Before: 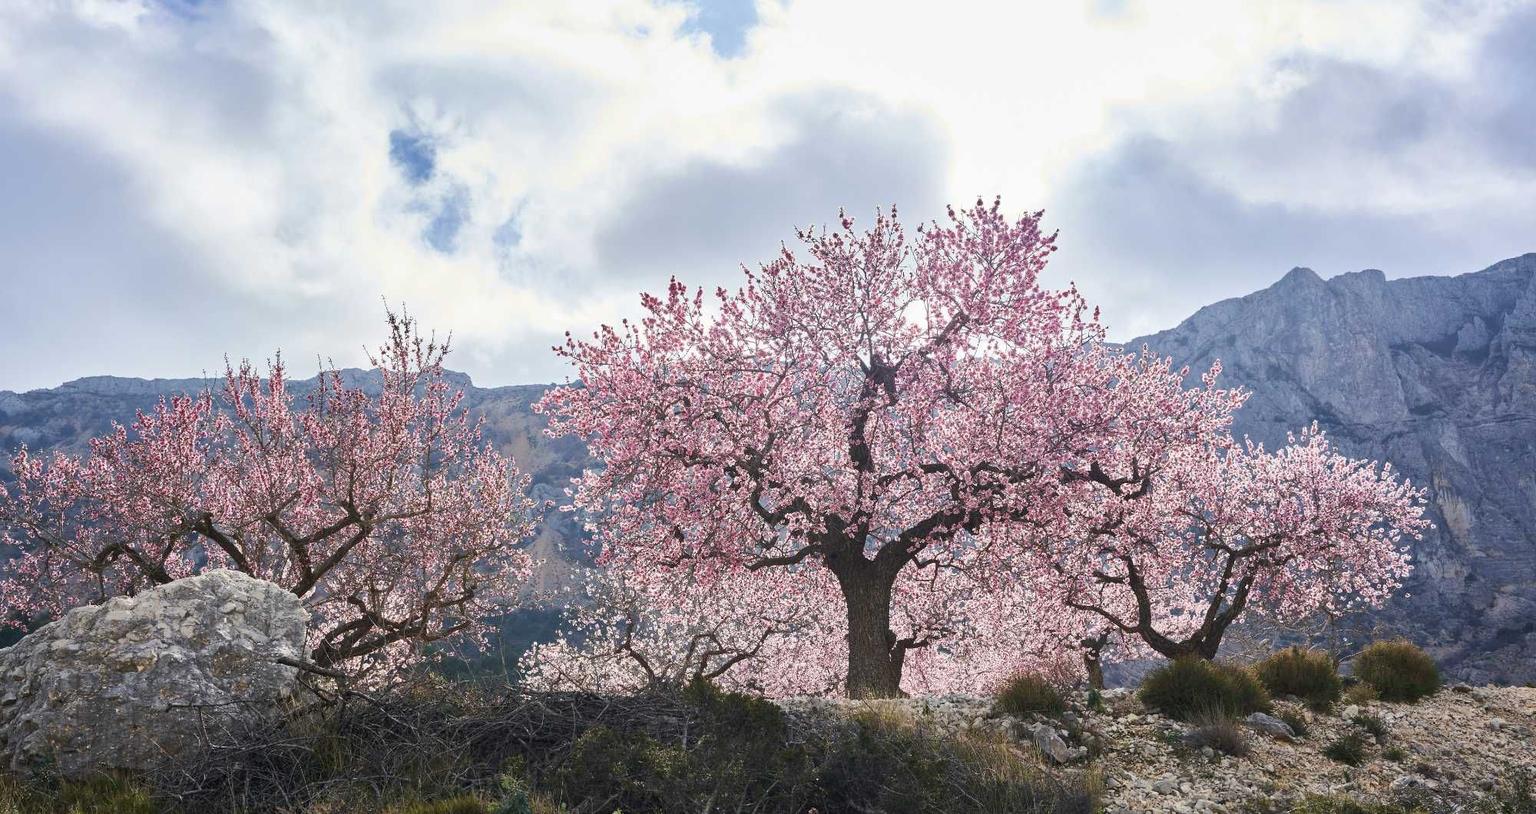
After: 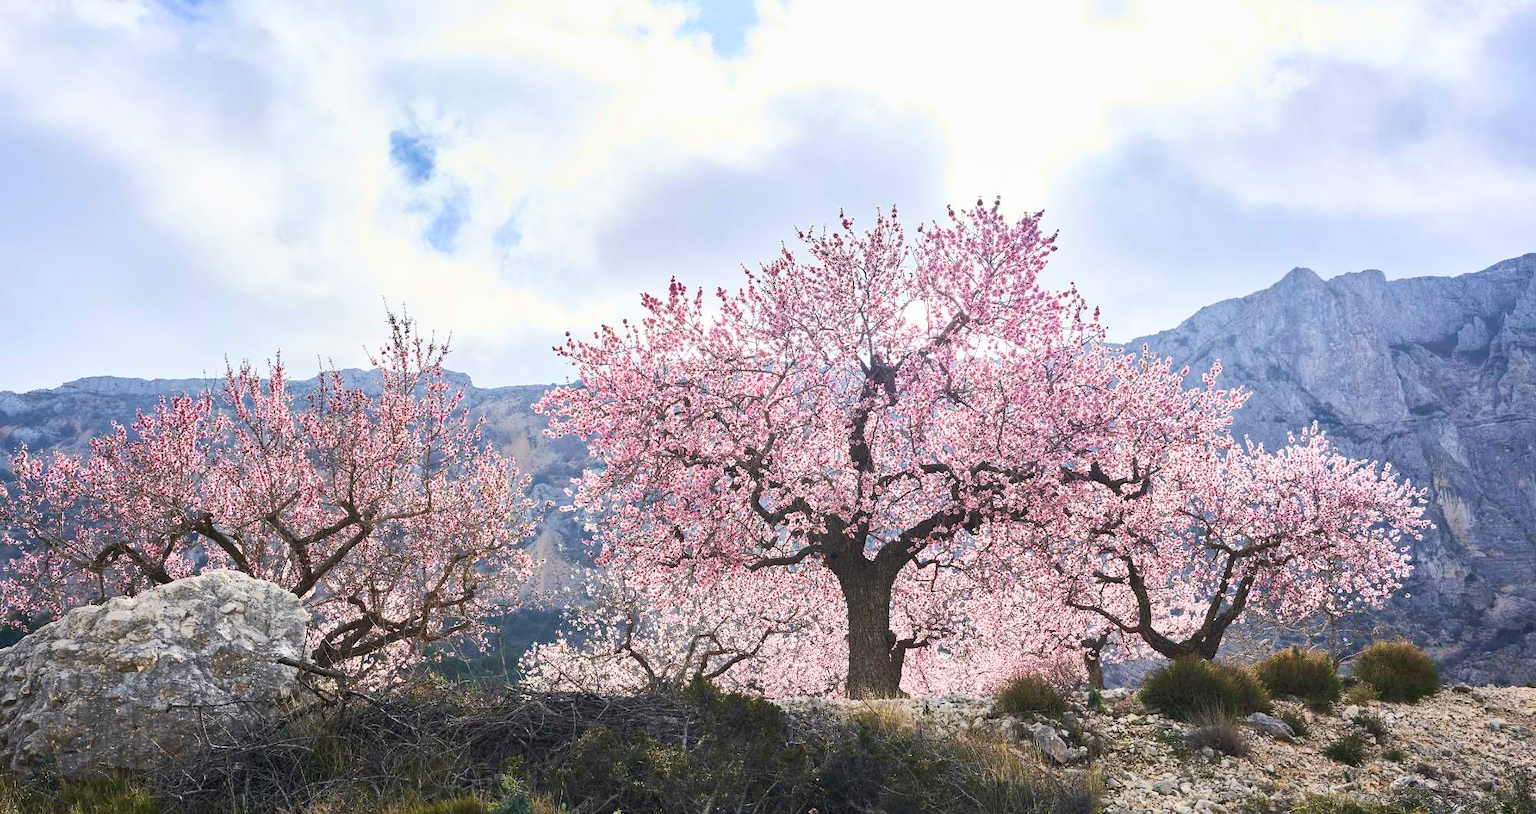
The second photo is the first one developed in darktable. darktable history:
contrast brightness saturation: contrast 0.204, brightness 0.155, saturation 0.224
